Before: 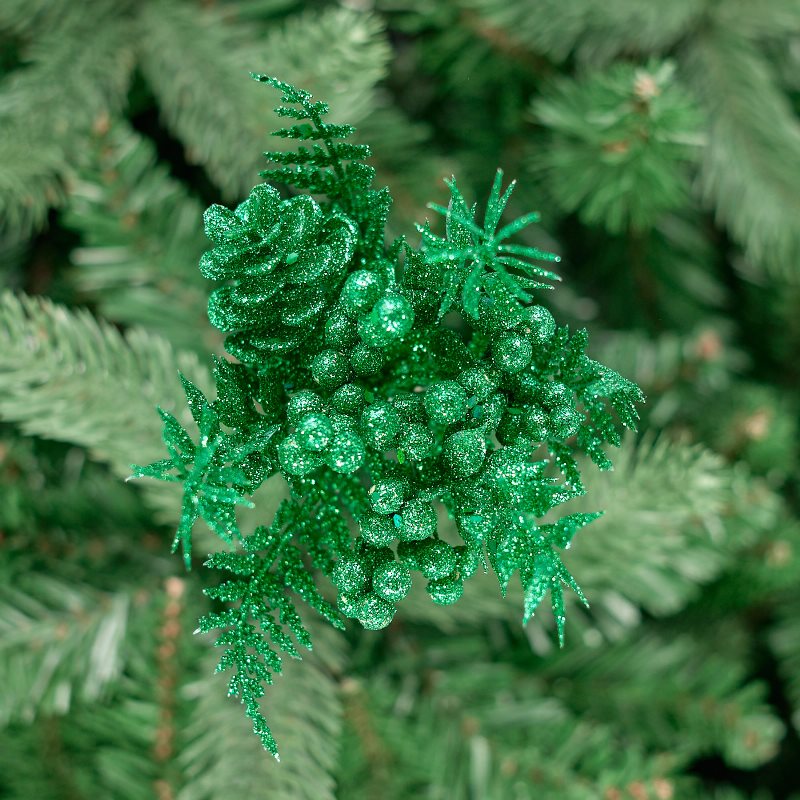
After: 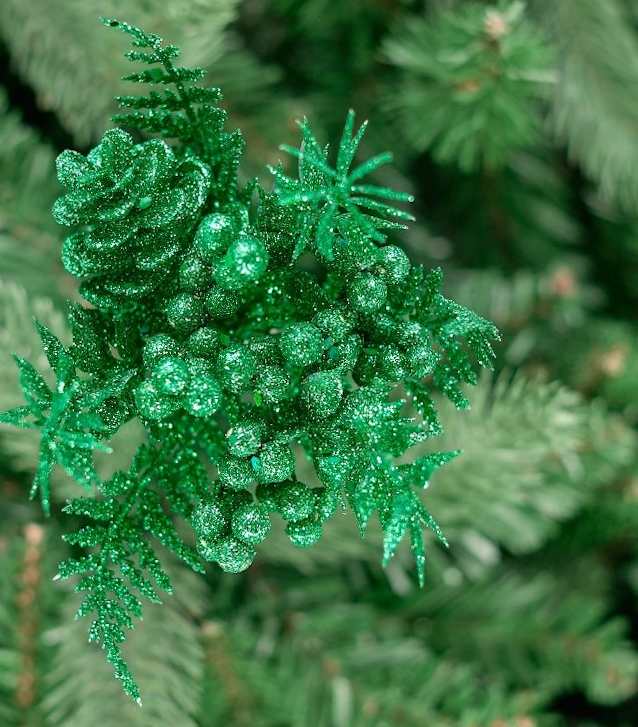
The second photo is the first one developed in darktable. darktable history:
rotate and perspective: rotation -1°, crop left 0.011, crop right 0.989, crop top 0.025, crop bottom 0.975
crop and rotate: left 17.959%, top 5.771%, right 1.742%
